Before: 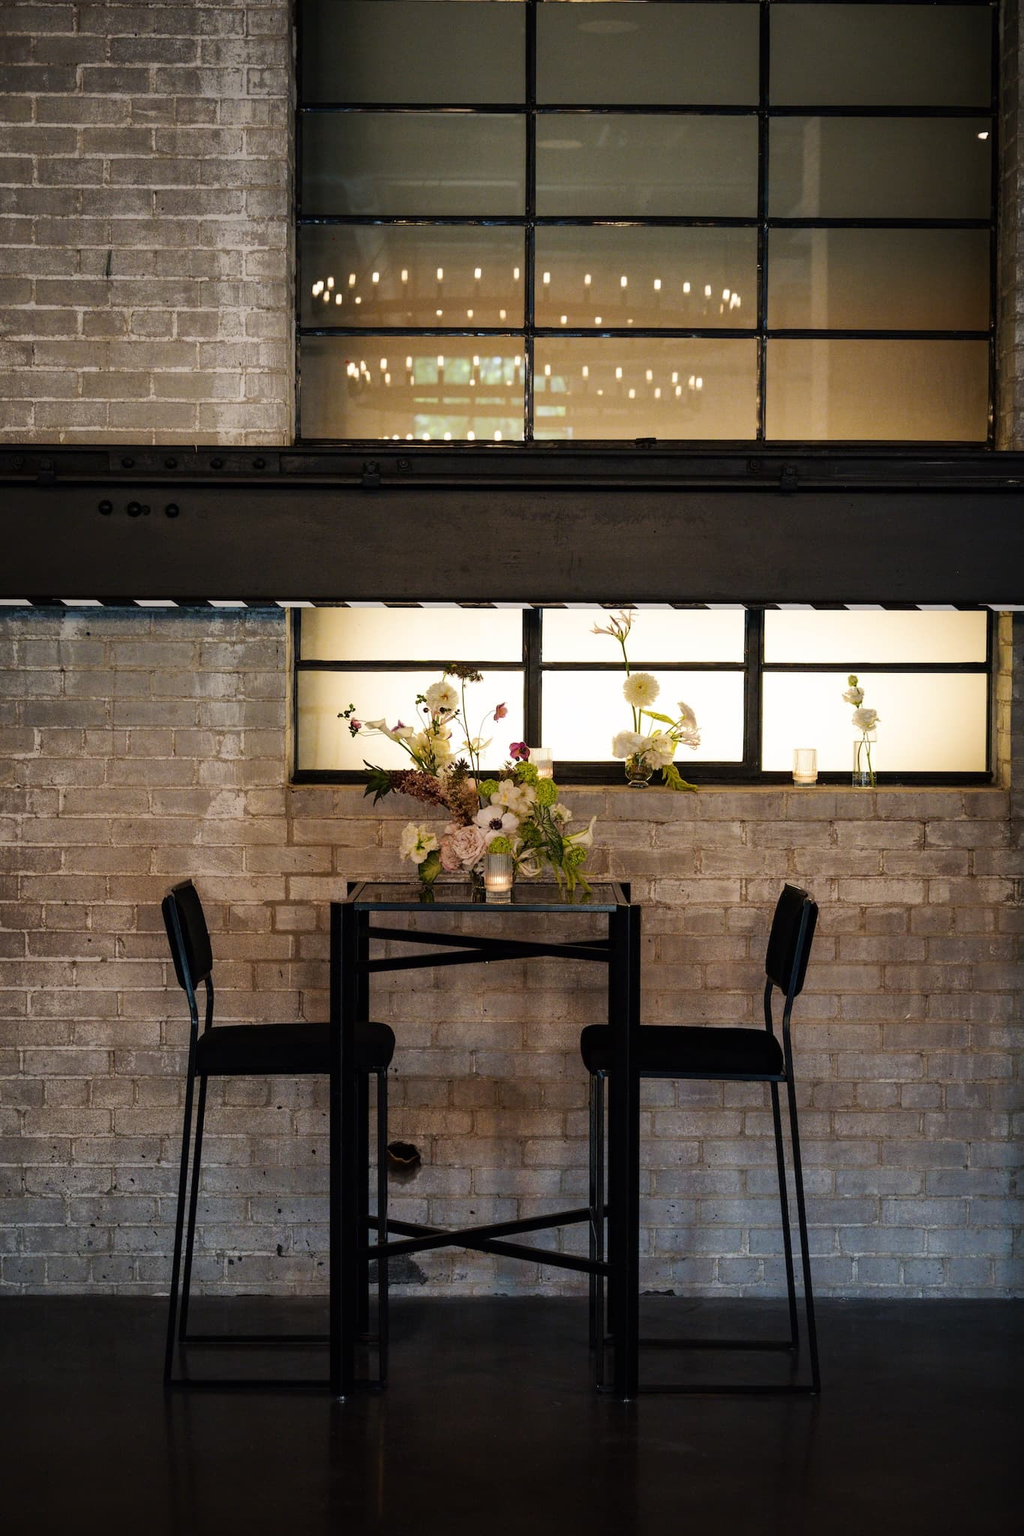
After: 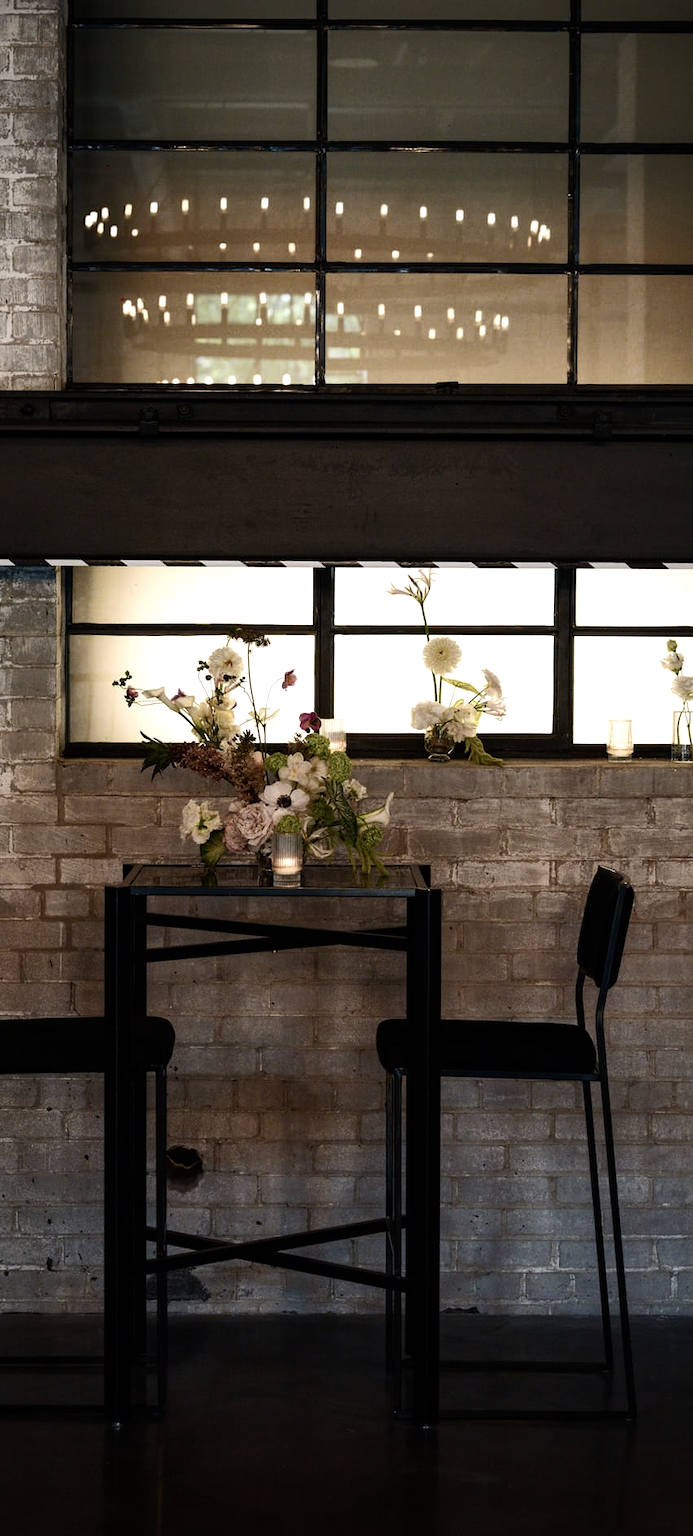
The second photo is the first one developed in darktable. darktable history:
crop and rotate: left 22.918%, top 5.629%, right 14.711%, bottom 2.247%
exposure: exposure 0.15 EV, compensate highlight preservation false
color balance rgb: perceptual saturation grading › highlights -31.88%, perceptual saturation grading › mid-tones 5.8%, perceptual saturation grading › shadows 18.12%, perceptual brilliance grading › highlights 3.62%, perceptual brilliance grading › mid-tones -18.12%, perceptual brilliance grading › shadows -41.3%
